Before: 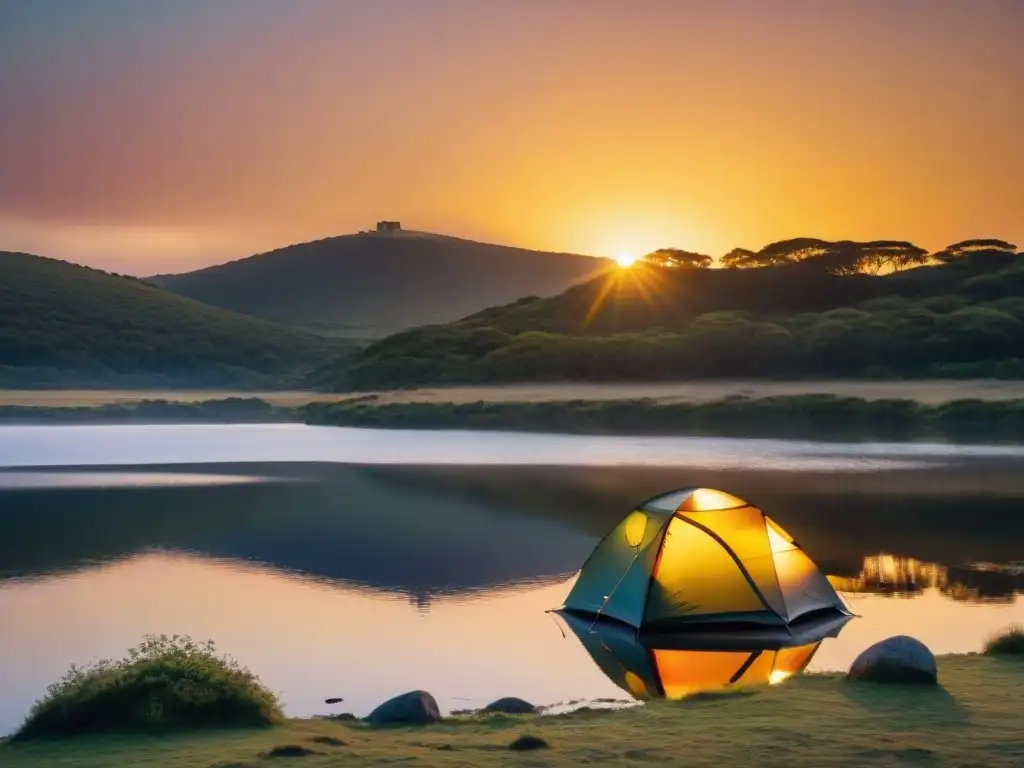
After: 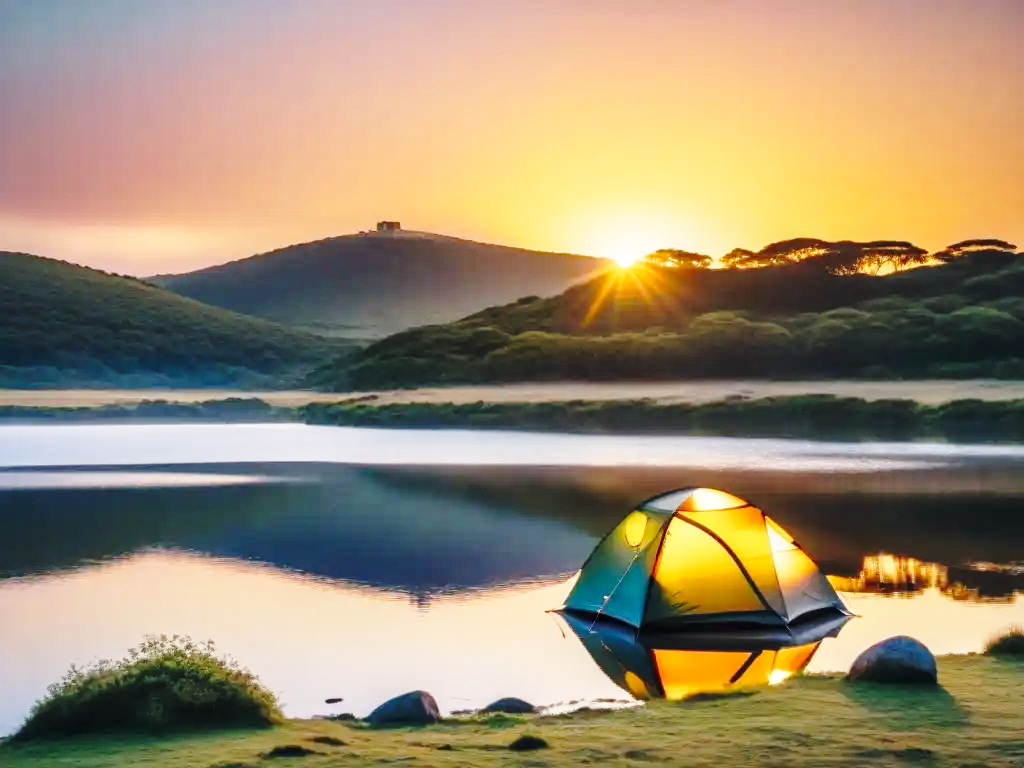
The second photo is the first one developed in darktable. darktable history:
base curve: curves: ch0 [(0, 0) (0.032, 0.037) (0.105, 0.228) (0.435, 0.76) (0.856, 0.983) (1, 1)], preserve colors none
local contrast: on, module defaults
